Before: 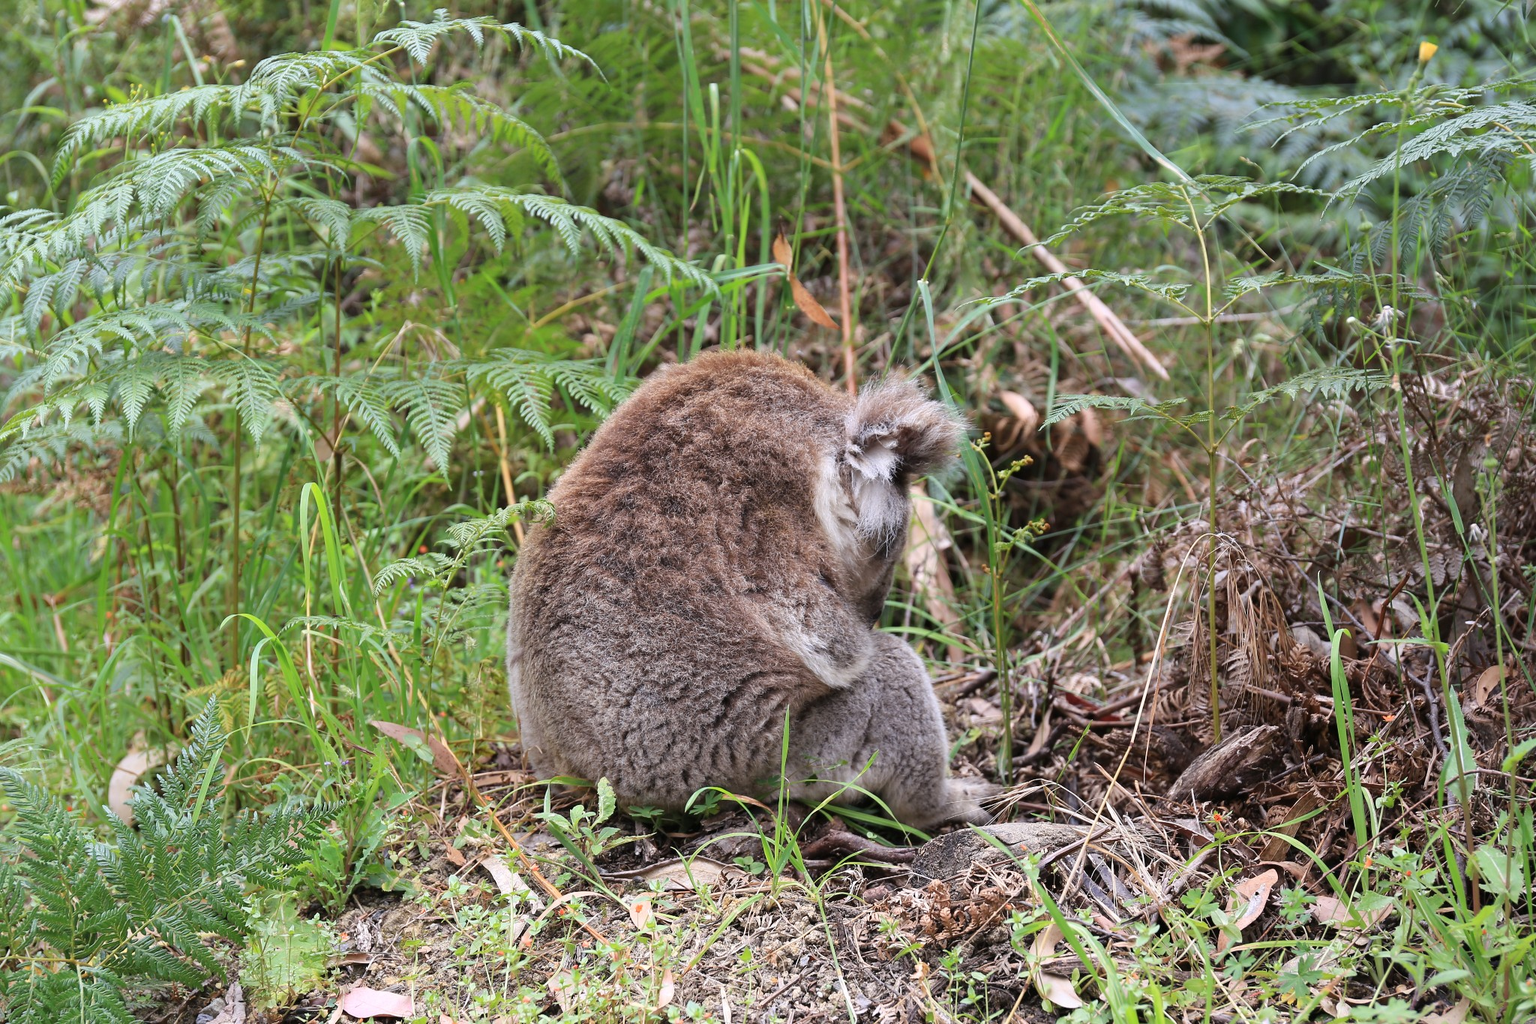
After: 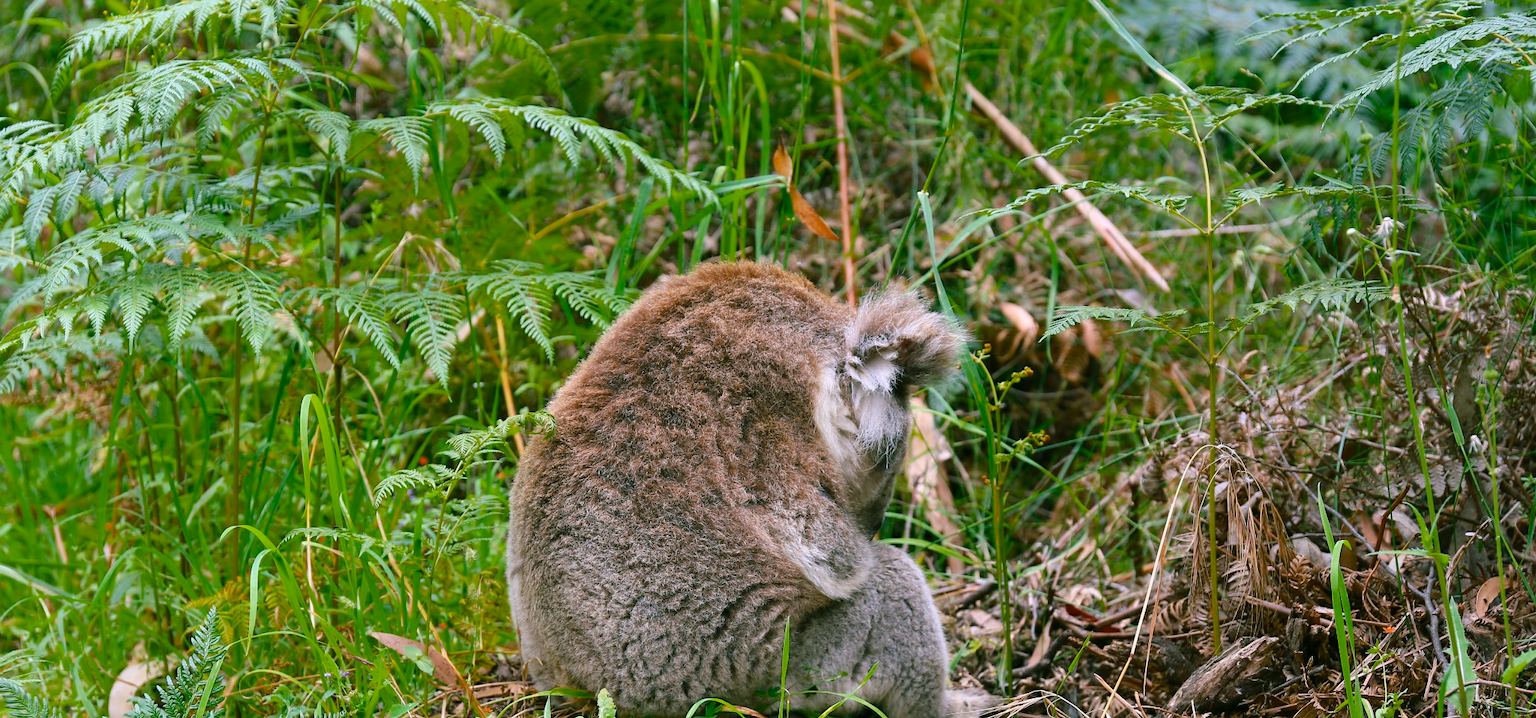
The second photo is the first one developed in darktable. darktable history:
color balance rgb: shadows lift › chroma 11.604%, shadows lift › hue 132.06°, perceptual saturation grading › global saturation 30.326%, global vibrance 16.416%, saturation formula JzAzBz (2021)
crop and rotate: top 8.69%, bottom 21.076%
